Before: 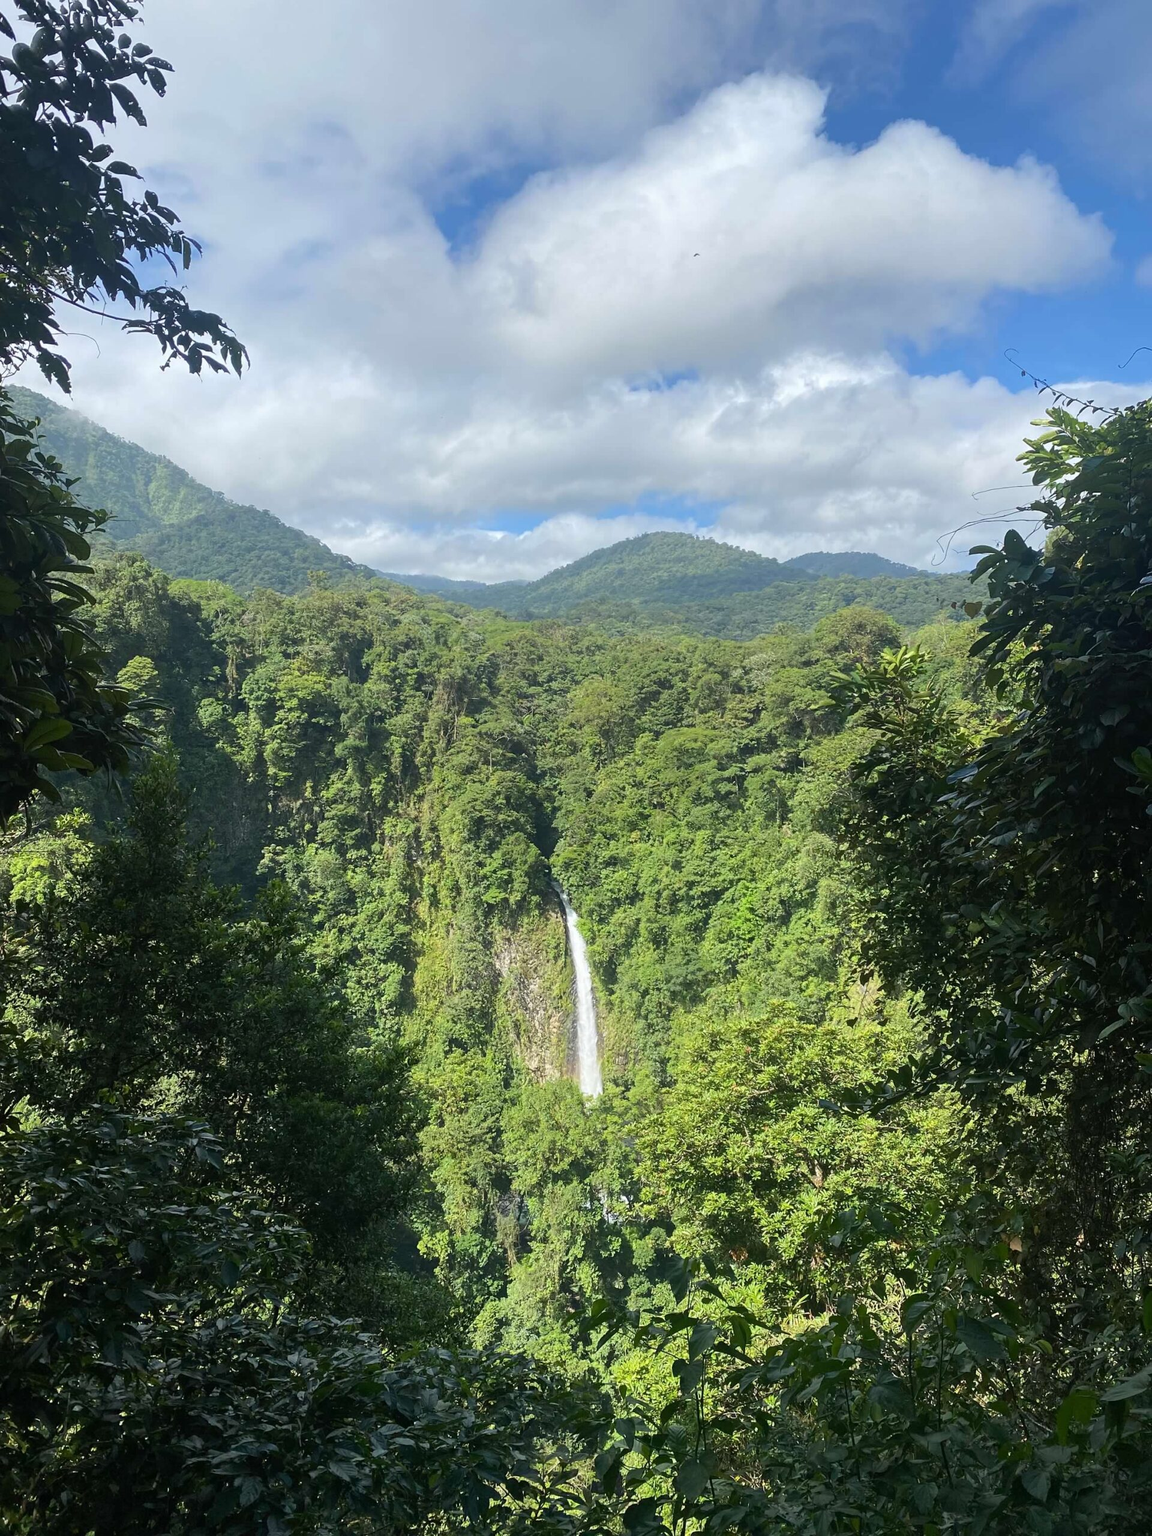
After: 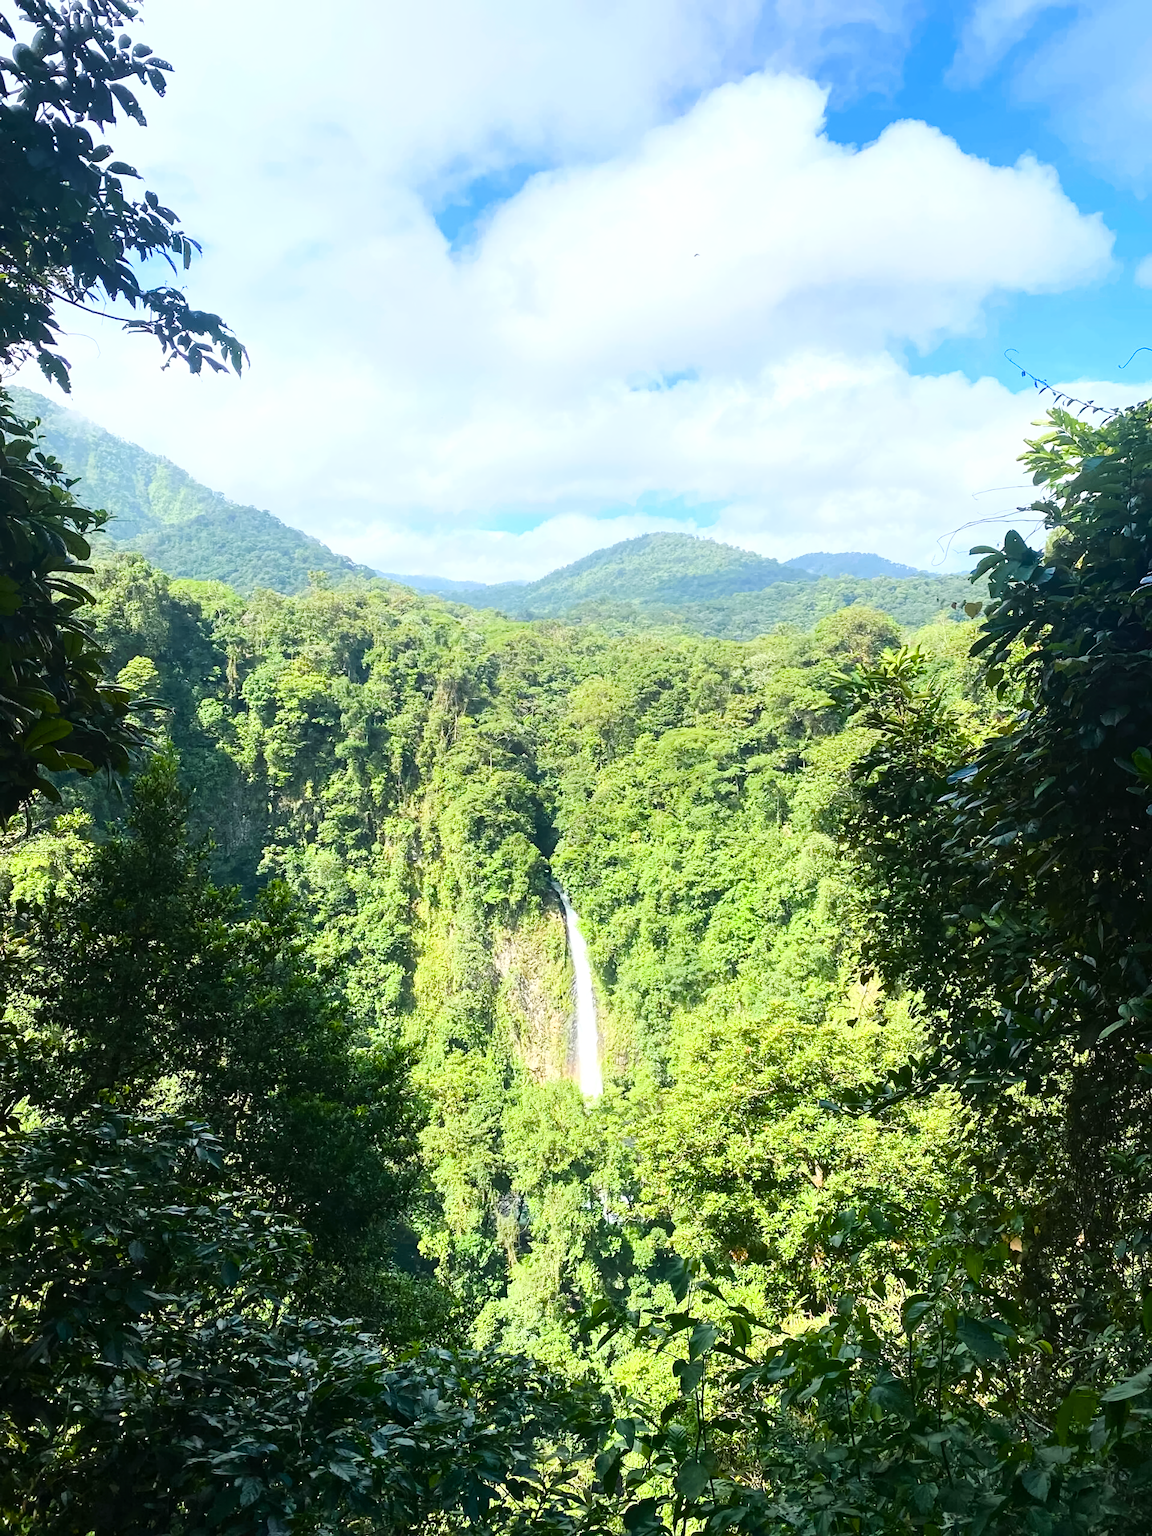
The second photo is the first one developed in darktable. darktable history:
base curve: curves: ch0 [(0, 0) (0.028, 0.03) (0.121, 0.232) (0.46, 0.748) (0.859, 0.968) (1, 1)]
denoise (profiled): preserve shadows 1.11, scattering 0.121, a [-1, 0, 0], b [0, 0, 0], compensate highlight preservation false
color balance rgb: perceptual saturation grading › global saturation 25%, perceptual saturation grading › highlights -50%, perceptual saturation grading › shadows 30%, perceptual brilliance grading › global brilliance 12%, global vibrance 20%
